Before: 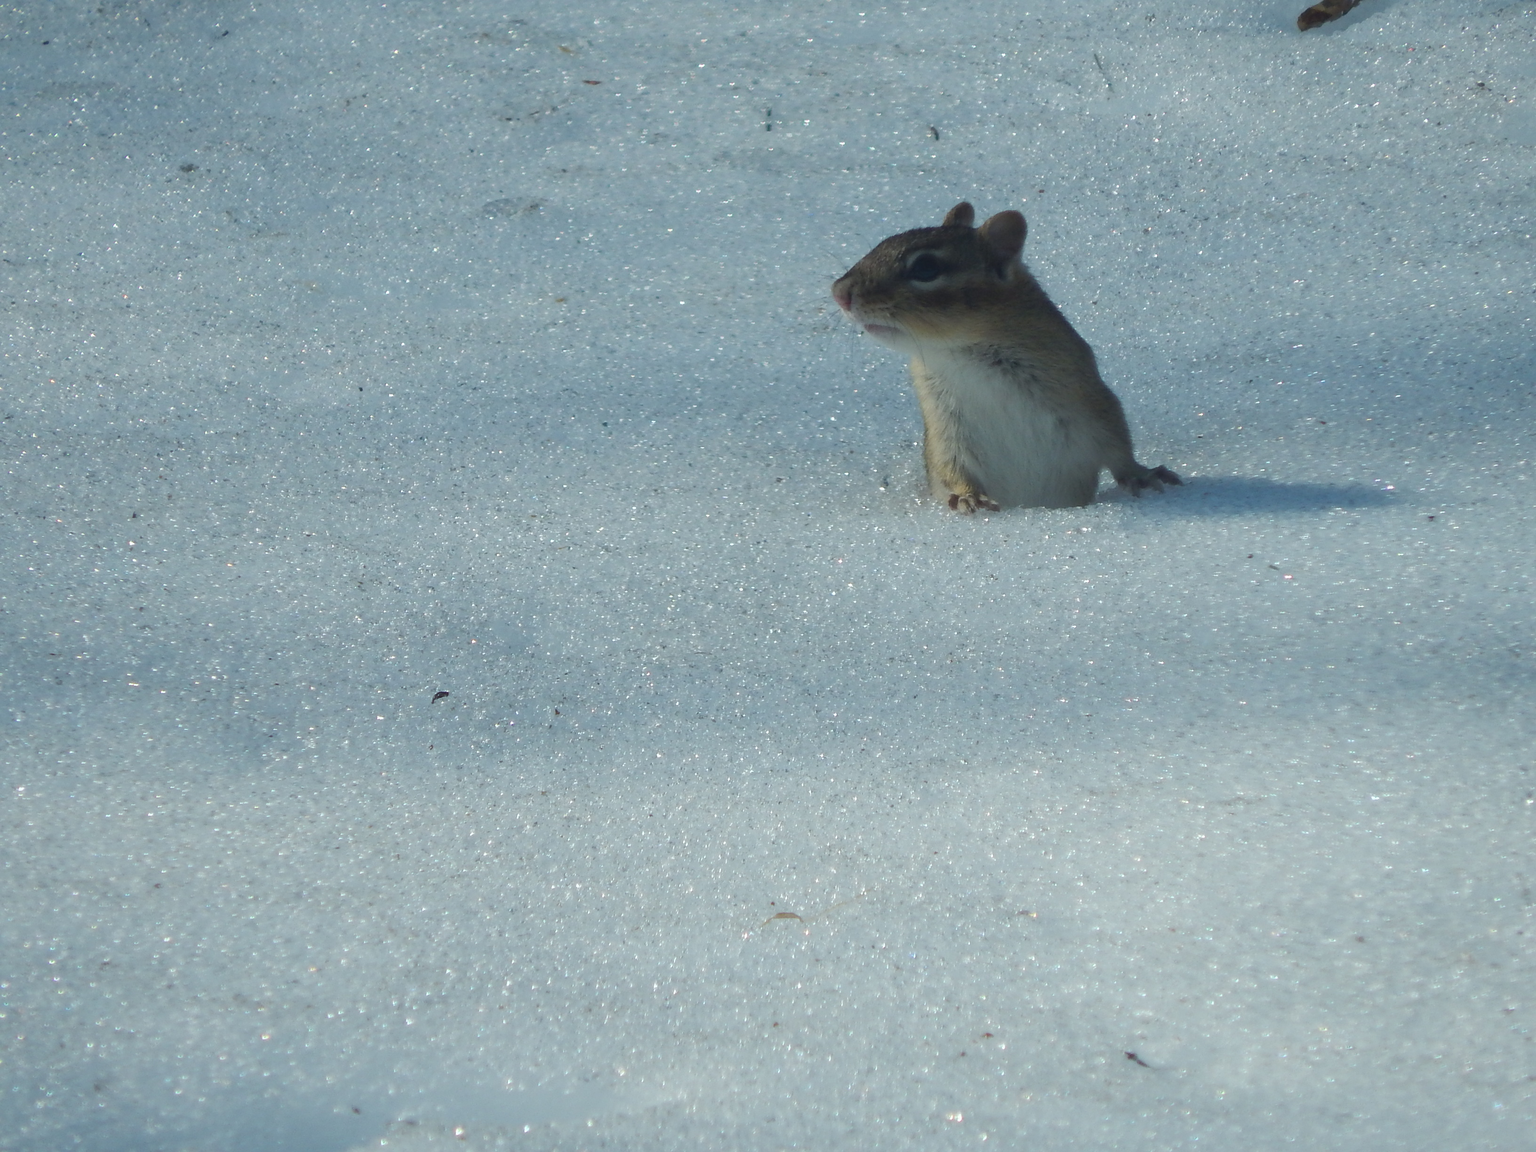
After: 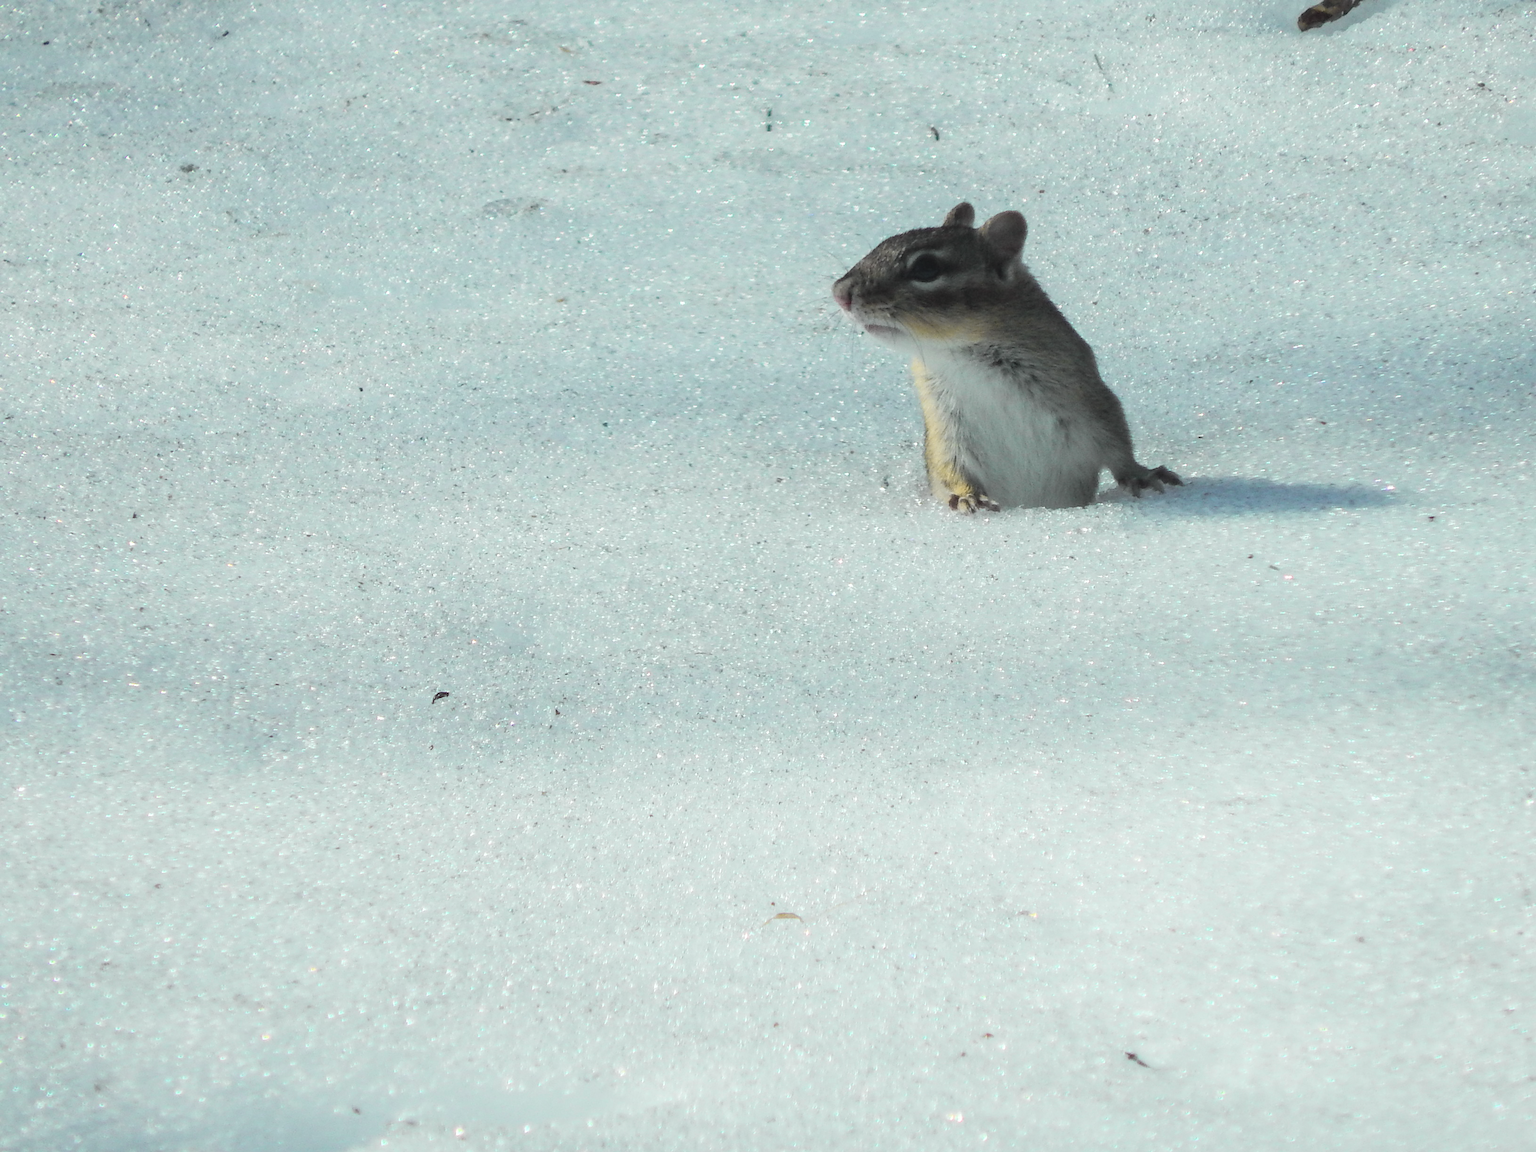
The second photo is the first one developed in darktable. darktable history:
local contrast: on, module defaults
exposure: exposure -0.041 EV, compensate highlight preservation false
tone curve: curves: ch0 [(0, 0.008) (0.107, 0.083) (0.283, 0.287) (0.429, 0.51) (0.607, 0.739) (0.789, 0.893) (0.998, 0.978)]; ch1 [(0, 0) (0.323, 0.339) (0.438, 0.427) (0.478, 0.484) (0.502, 0.502) (0.527, 0.525) (0.571, 0.579) (0.608, 0.629) (0.669, 0.704) (0.859, 0.899) (1, 1)]; ch2 [(0, 0) (0.33, 0.347) (0.421, 0.456) (0.473, 0.498) (0.502, 0.504) (0.522, 0.524) (0.549, 0.567) (0.593, 0.626) (0.676, 0.724) (1, 1)], color space Lab, independent channels, preserve colors none
contrast brightness saturation: brightness 0.09, saturation 0.19
